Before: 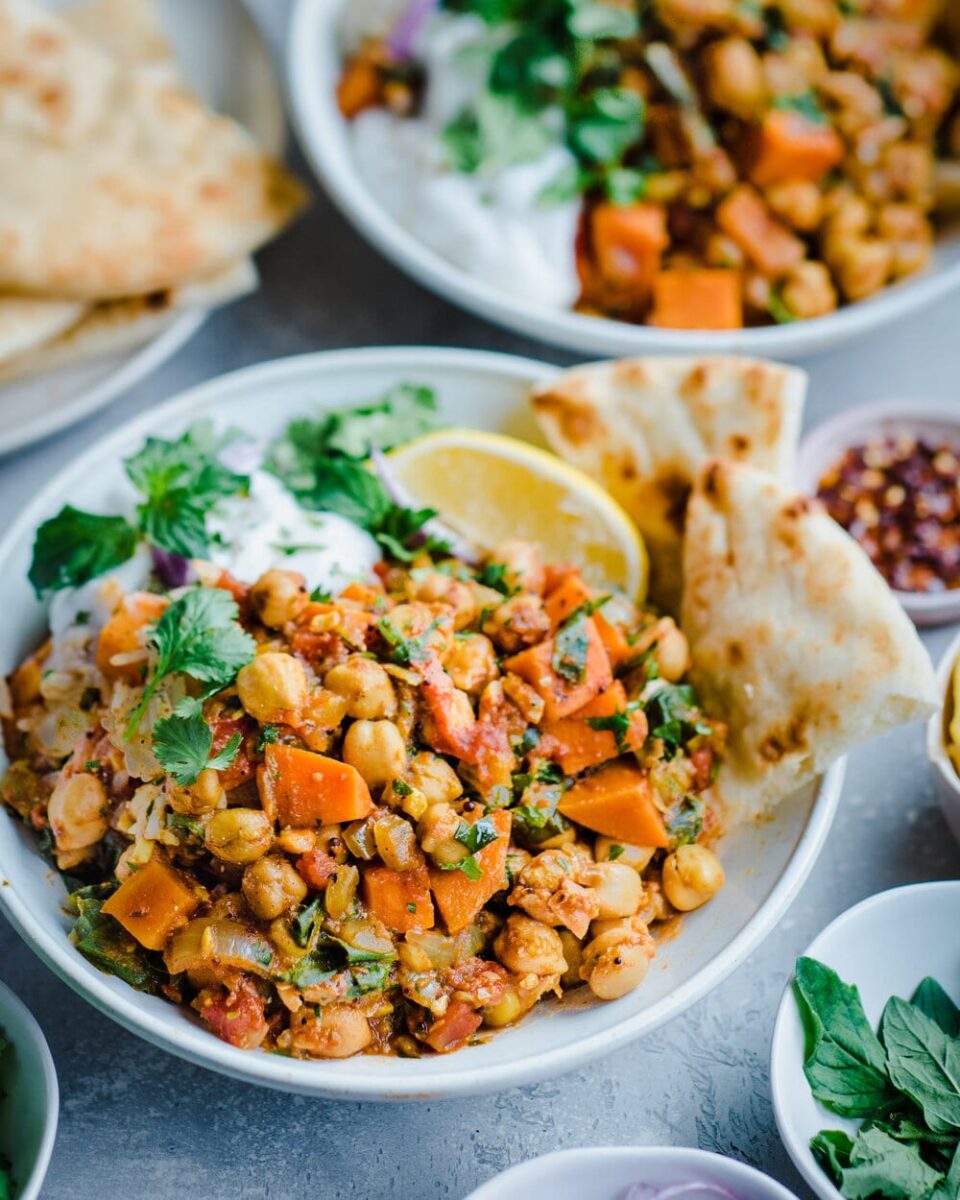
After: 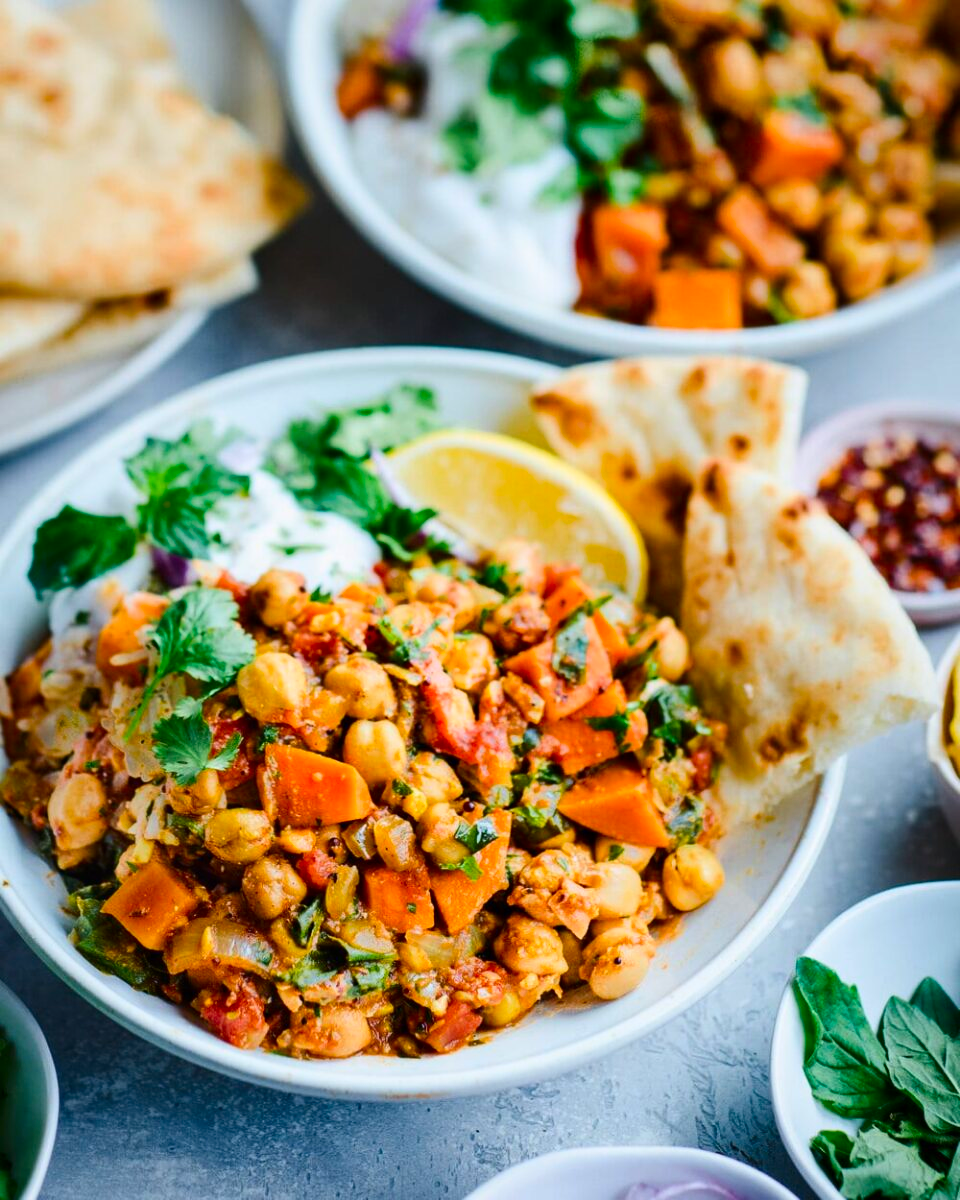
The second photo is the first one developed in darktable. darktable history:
contrast brightness saturation: contrast 0.175, saturation 0.297
